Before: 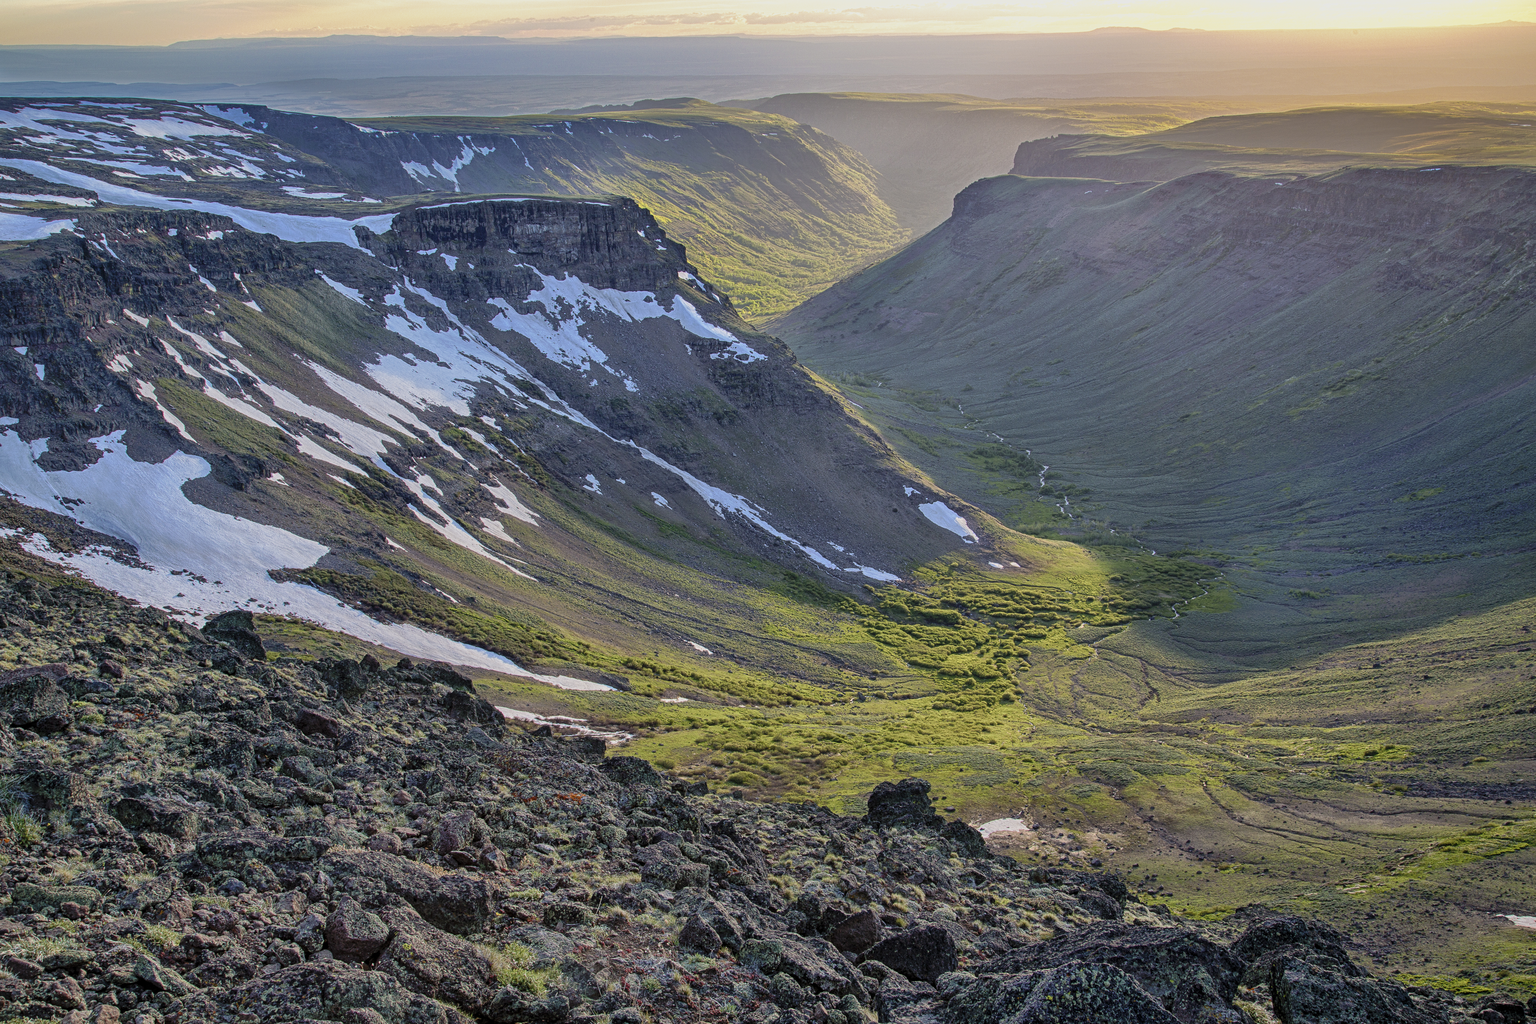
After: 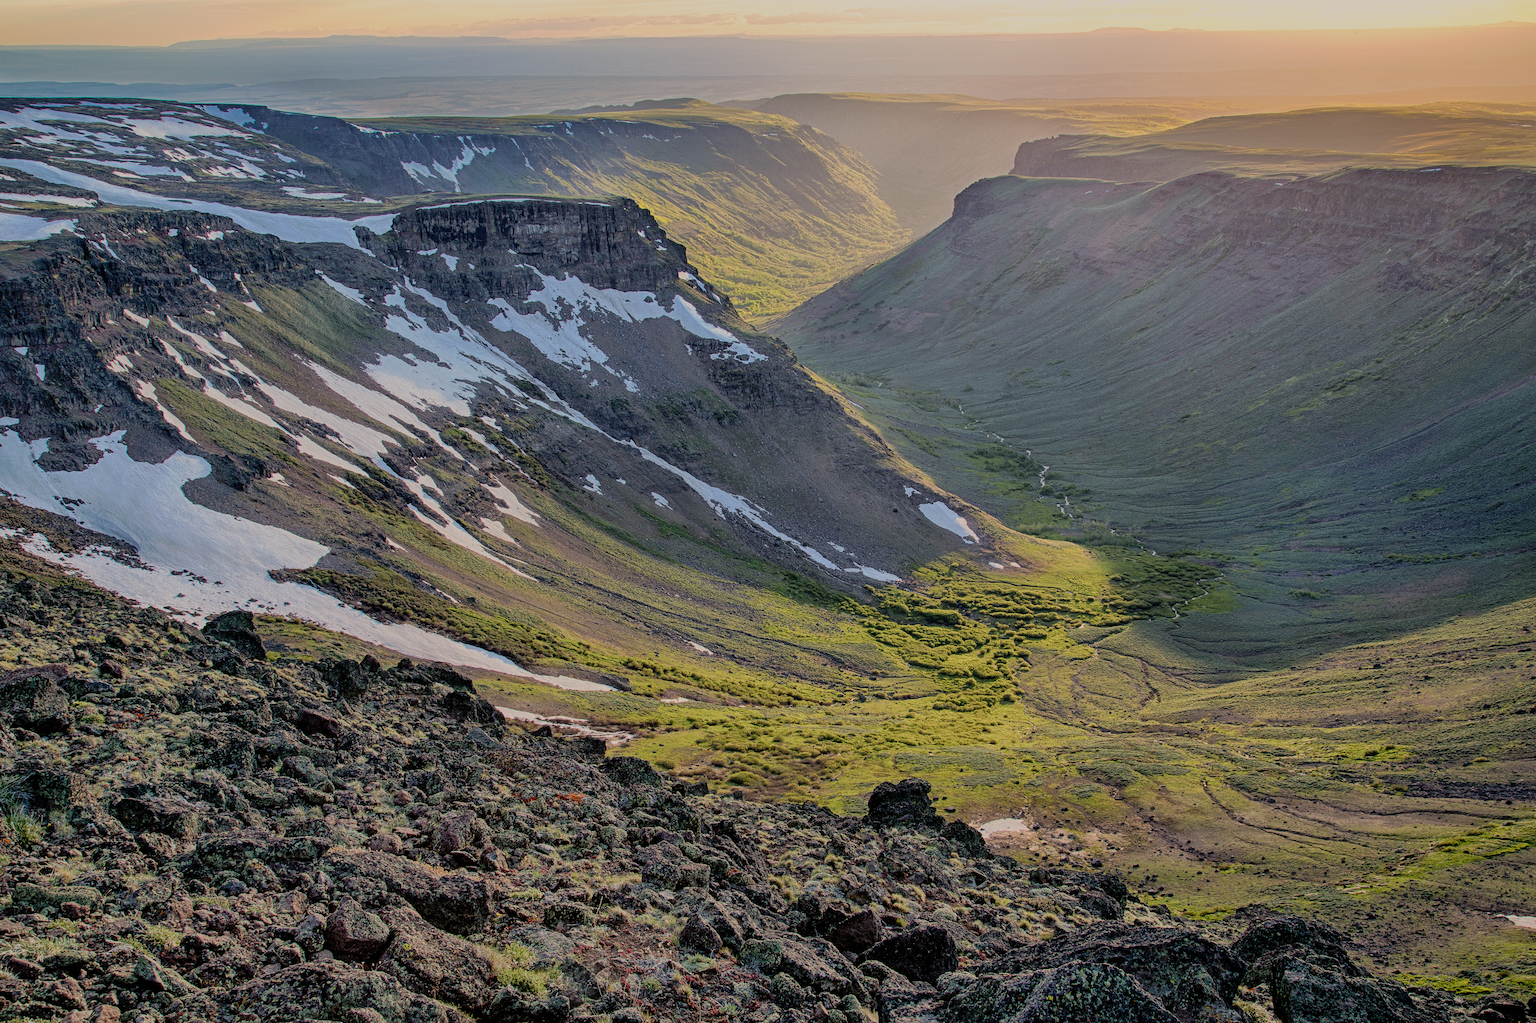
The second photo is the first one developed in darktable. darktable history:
filmic rgb: black relative exposure -7.65 EV, white relative exposure 4.56 EV, hardness 3.61
white balance: red 1.045, blue 0.932
